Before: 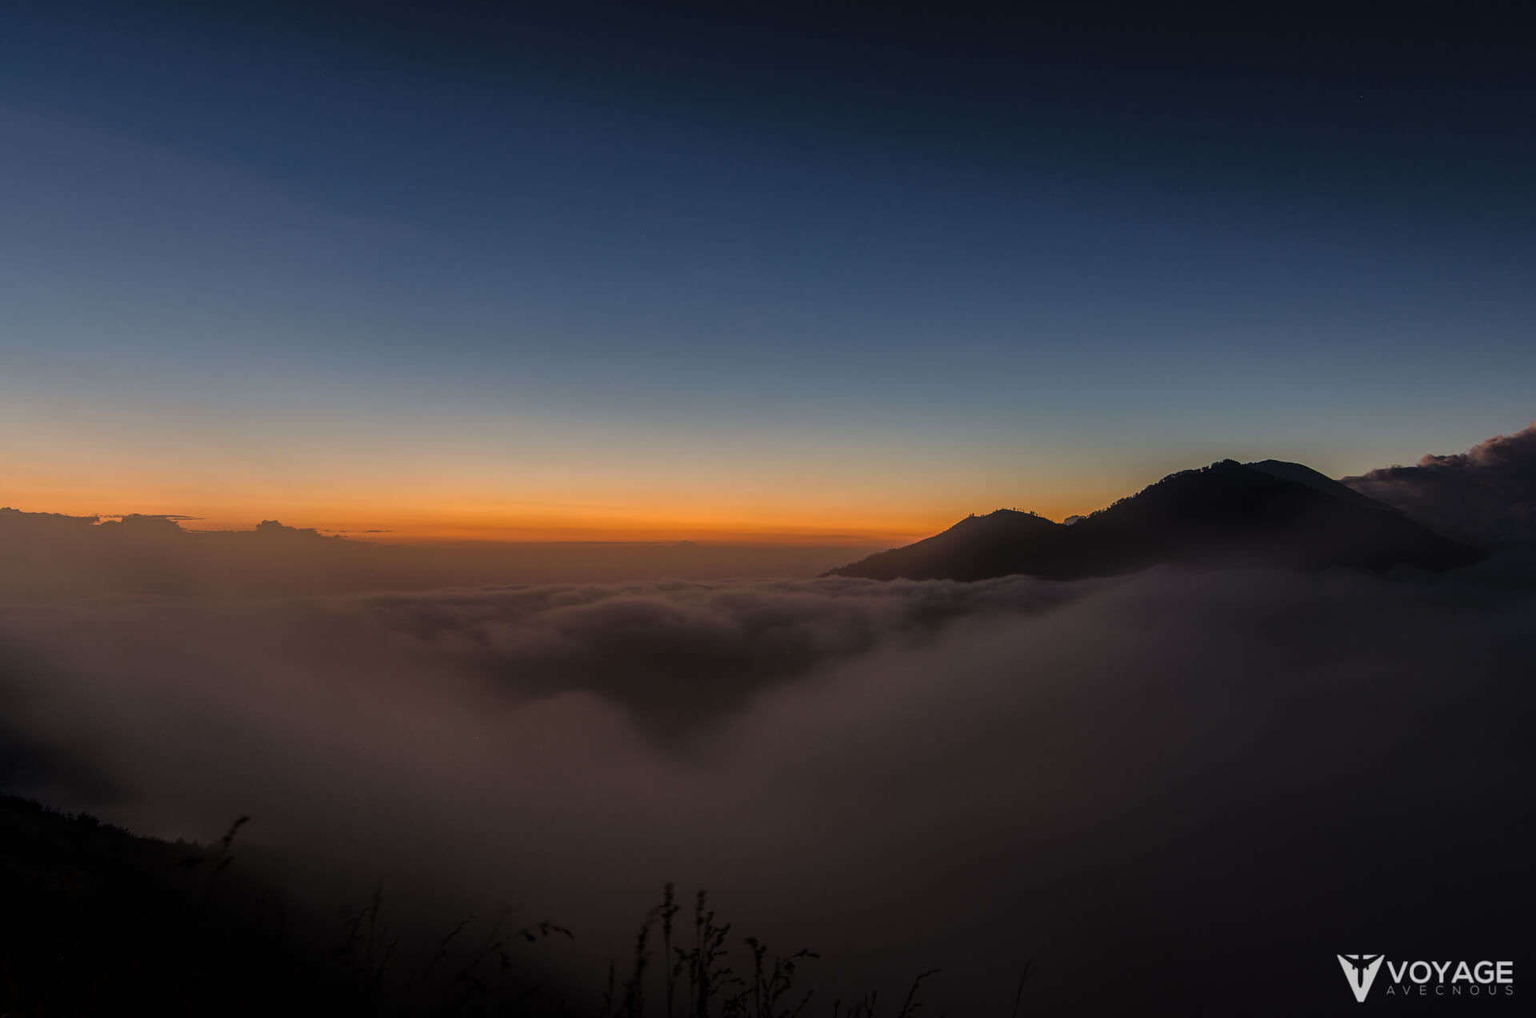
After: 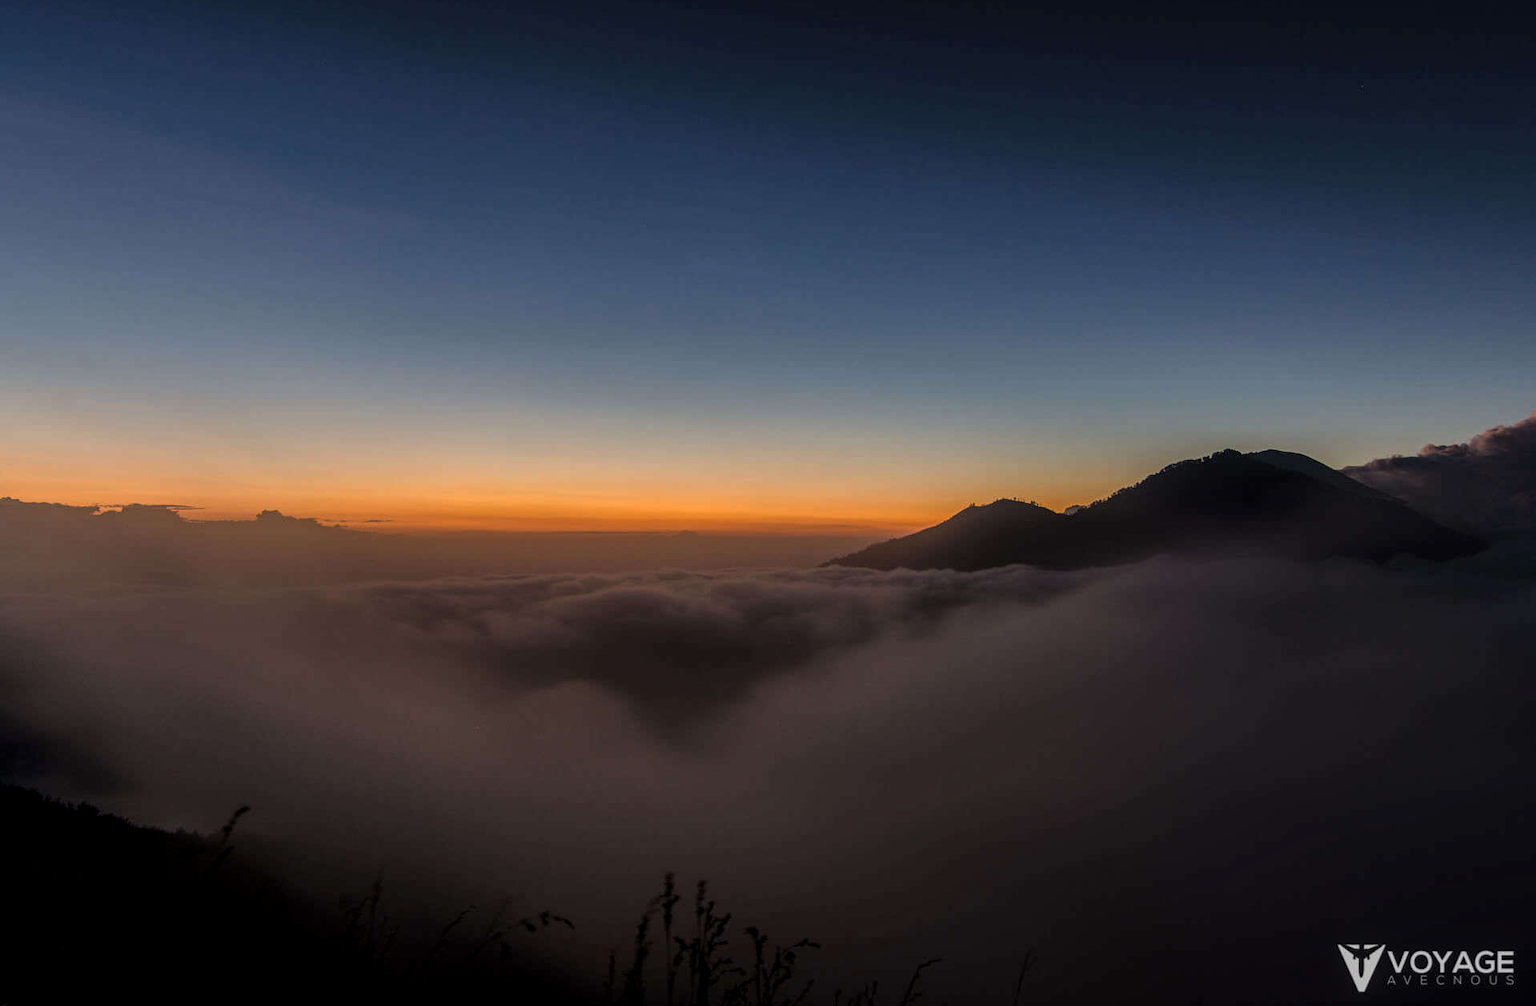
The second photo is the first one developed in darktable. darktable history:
exposure: compensate highlight preservation false
crop: top 1.049%, right 0.001%
local contrast: on, module defaults
